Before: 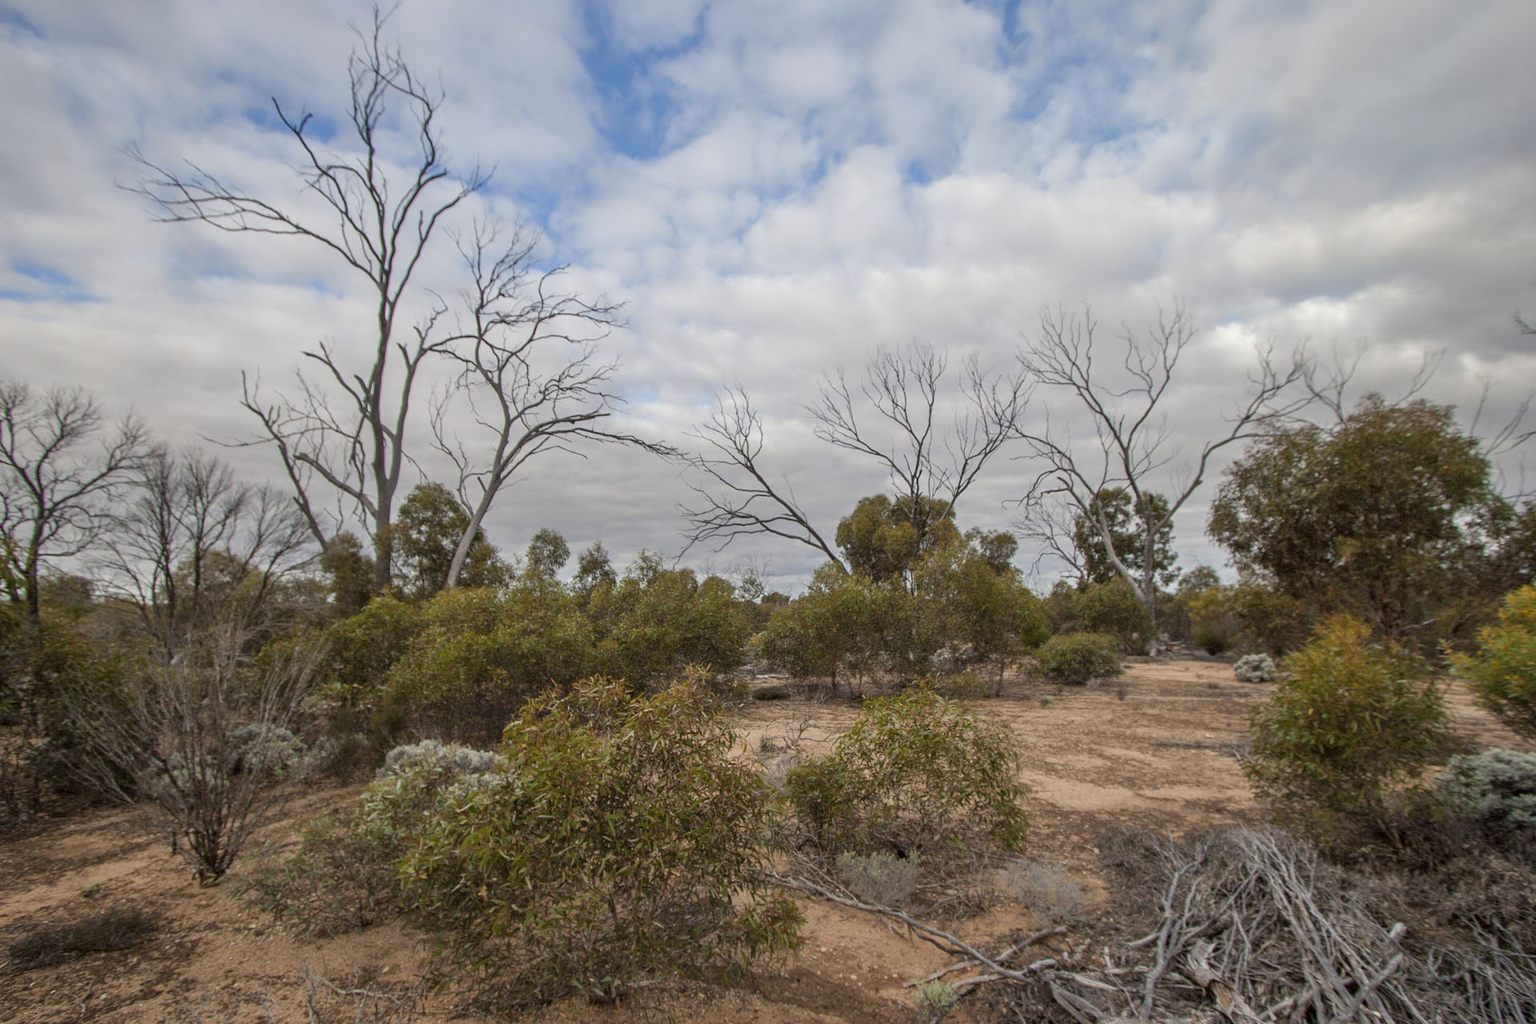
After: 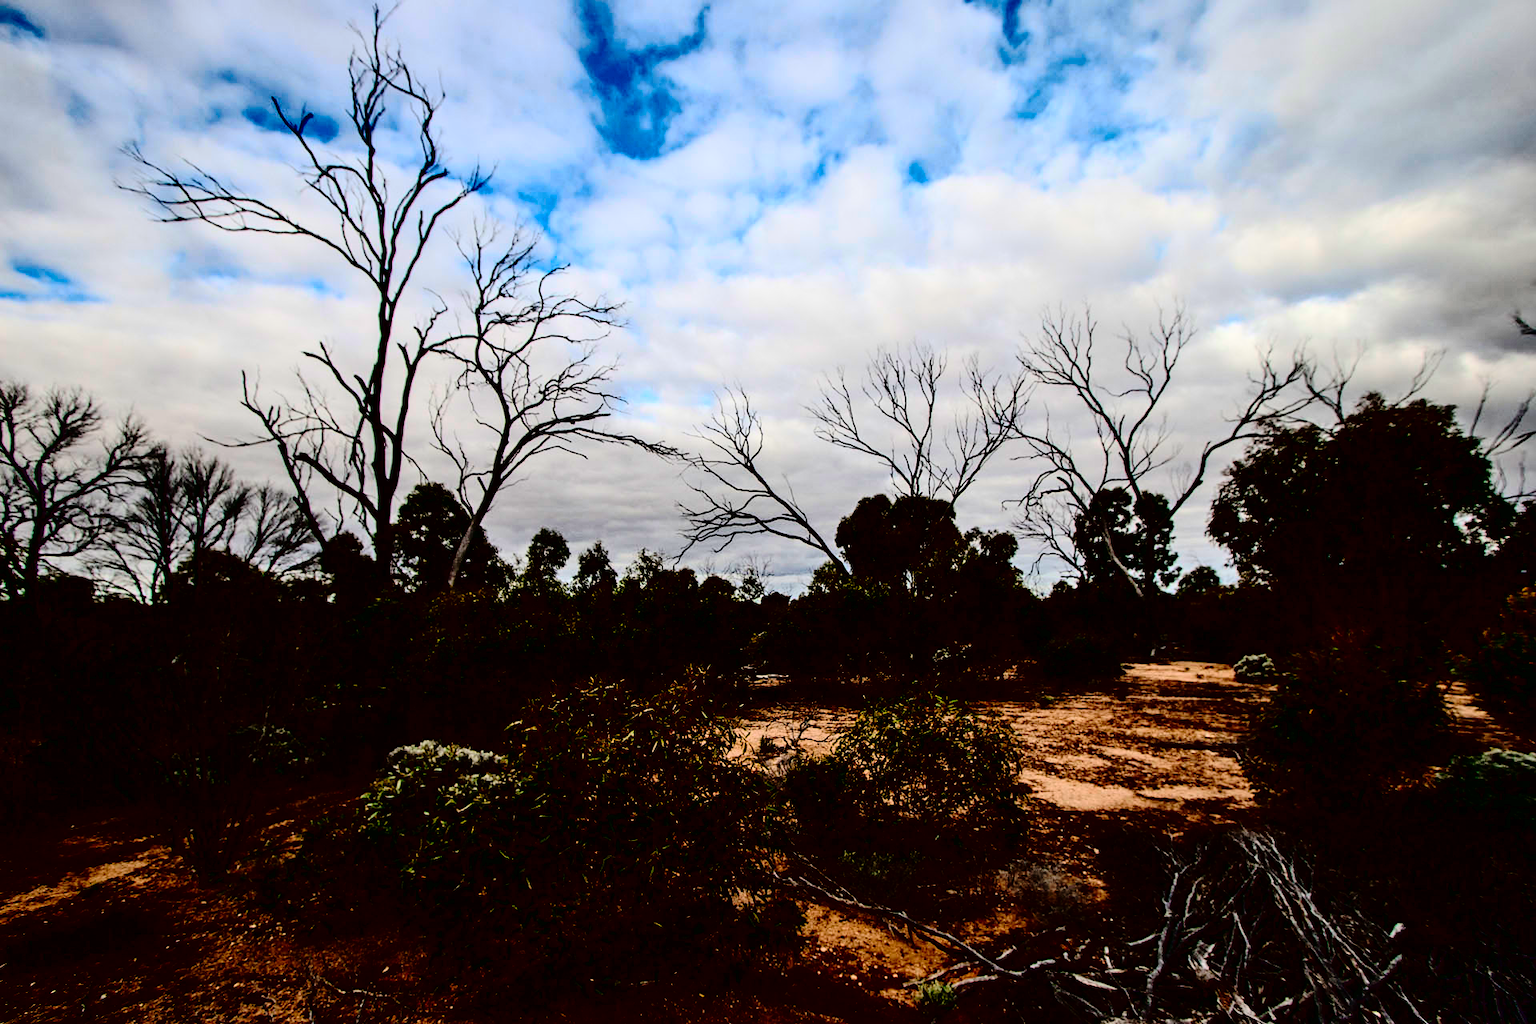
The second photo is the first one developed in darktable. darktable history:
rotate and perspective: automatic cropping off
tone curve: curves: ch0 [(0, 0) (0.003, 0.008) (0.011, 0.01) (0.025, 0.012) (0.044, 0.023) (0.069, 0.033) (0.1, 0.046) (0.136, 0.075) (0.177, 0.116) (0.224, 0.171) (0.277, 0.235) (0.335, 0.312) (0.399, 0.397) (0.468, 0.466) (0.543, 0.54) (0.623, 0.62) (0.709, 0.701) (0.801, 0.782) (0.898, 0.877) (1, 1)], preserve colors none
color zones: curves: ch1 [(0, 0.469) (0.001, 0.469) (0.12, 0.446) (0.248, 0.469) (0.5, 0.5) (0.748, 0.5) (0.999, 0.469) (1, 0.469)]
contrast brightness saturation: contrast 0.77, brightness -1, saturation 1
